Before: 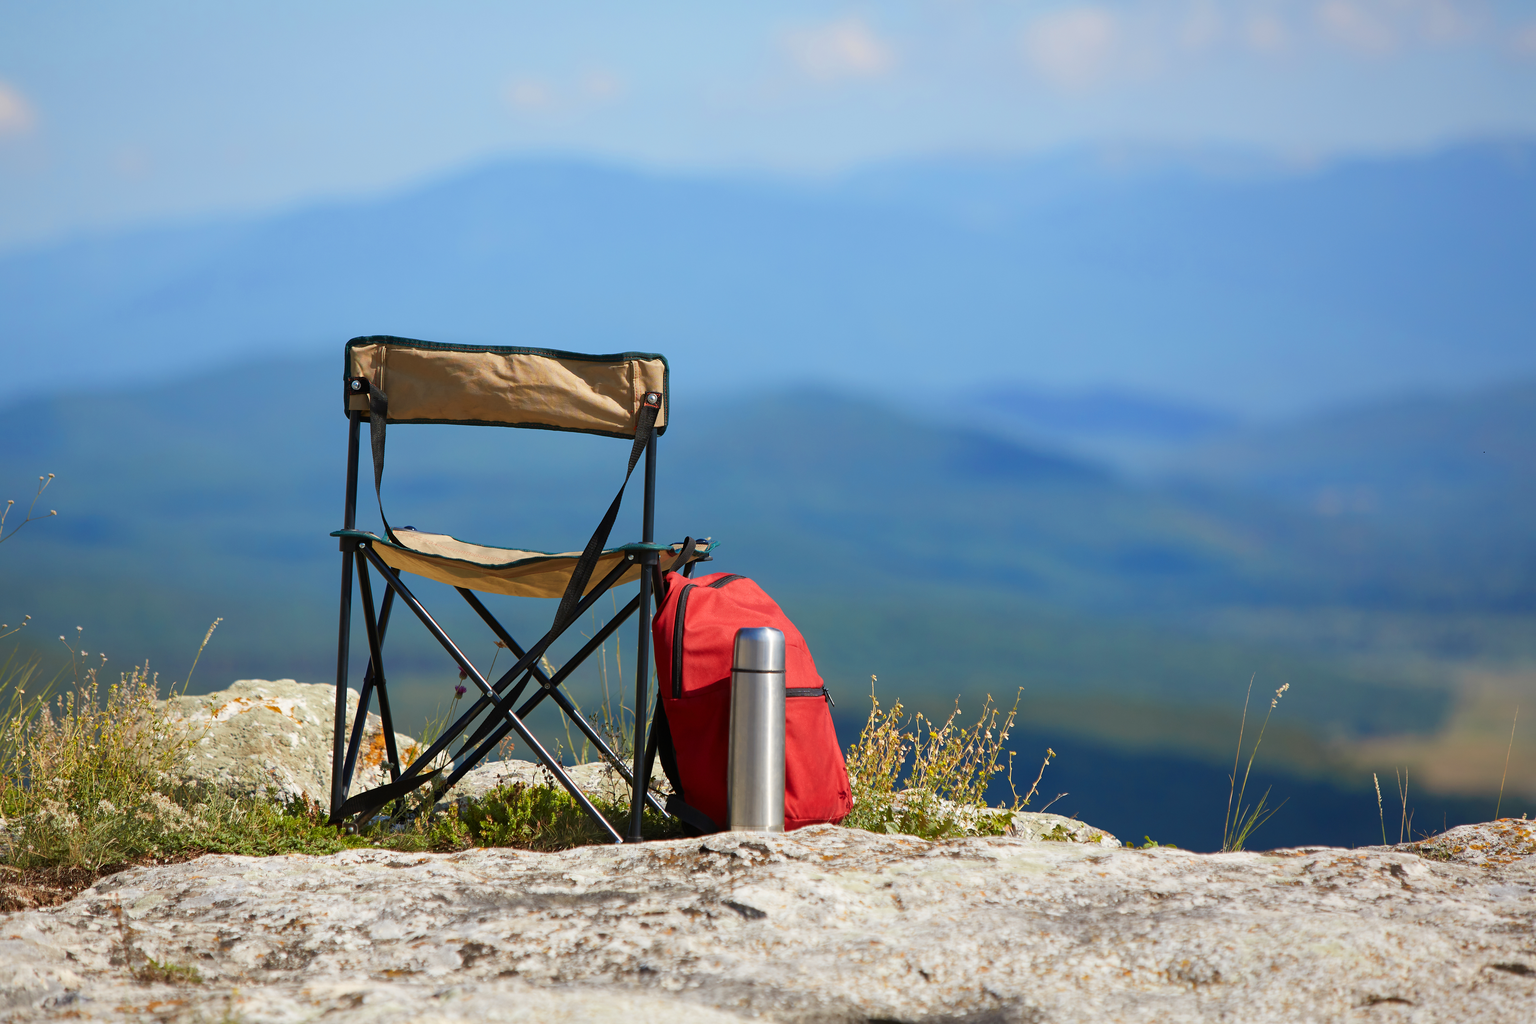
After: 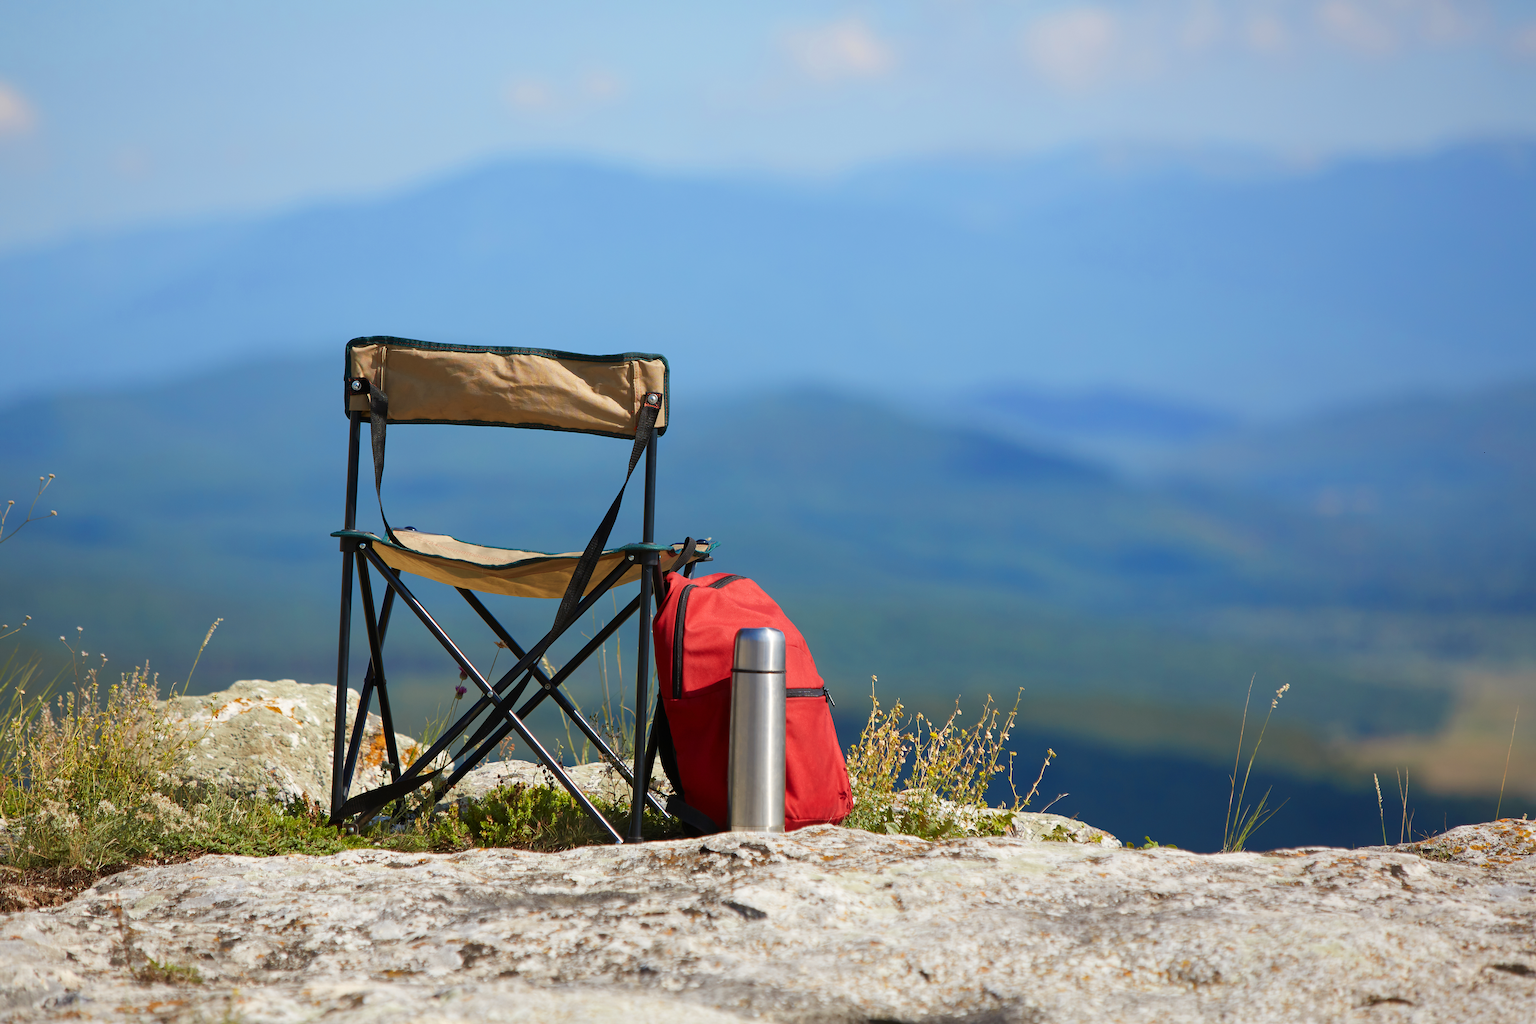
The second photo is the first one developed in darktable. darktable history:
tone equalizer: edges refinement/feathering 500, mask exposure compensation -1.25 EV, preserve details no
